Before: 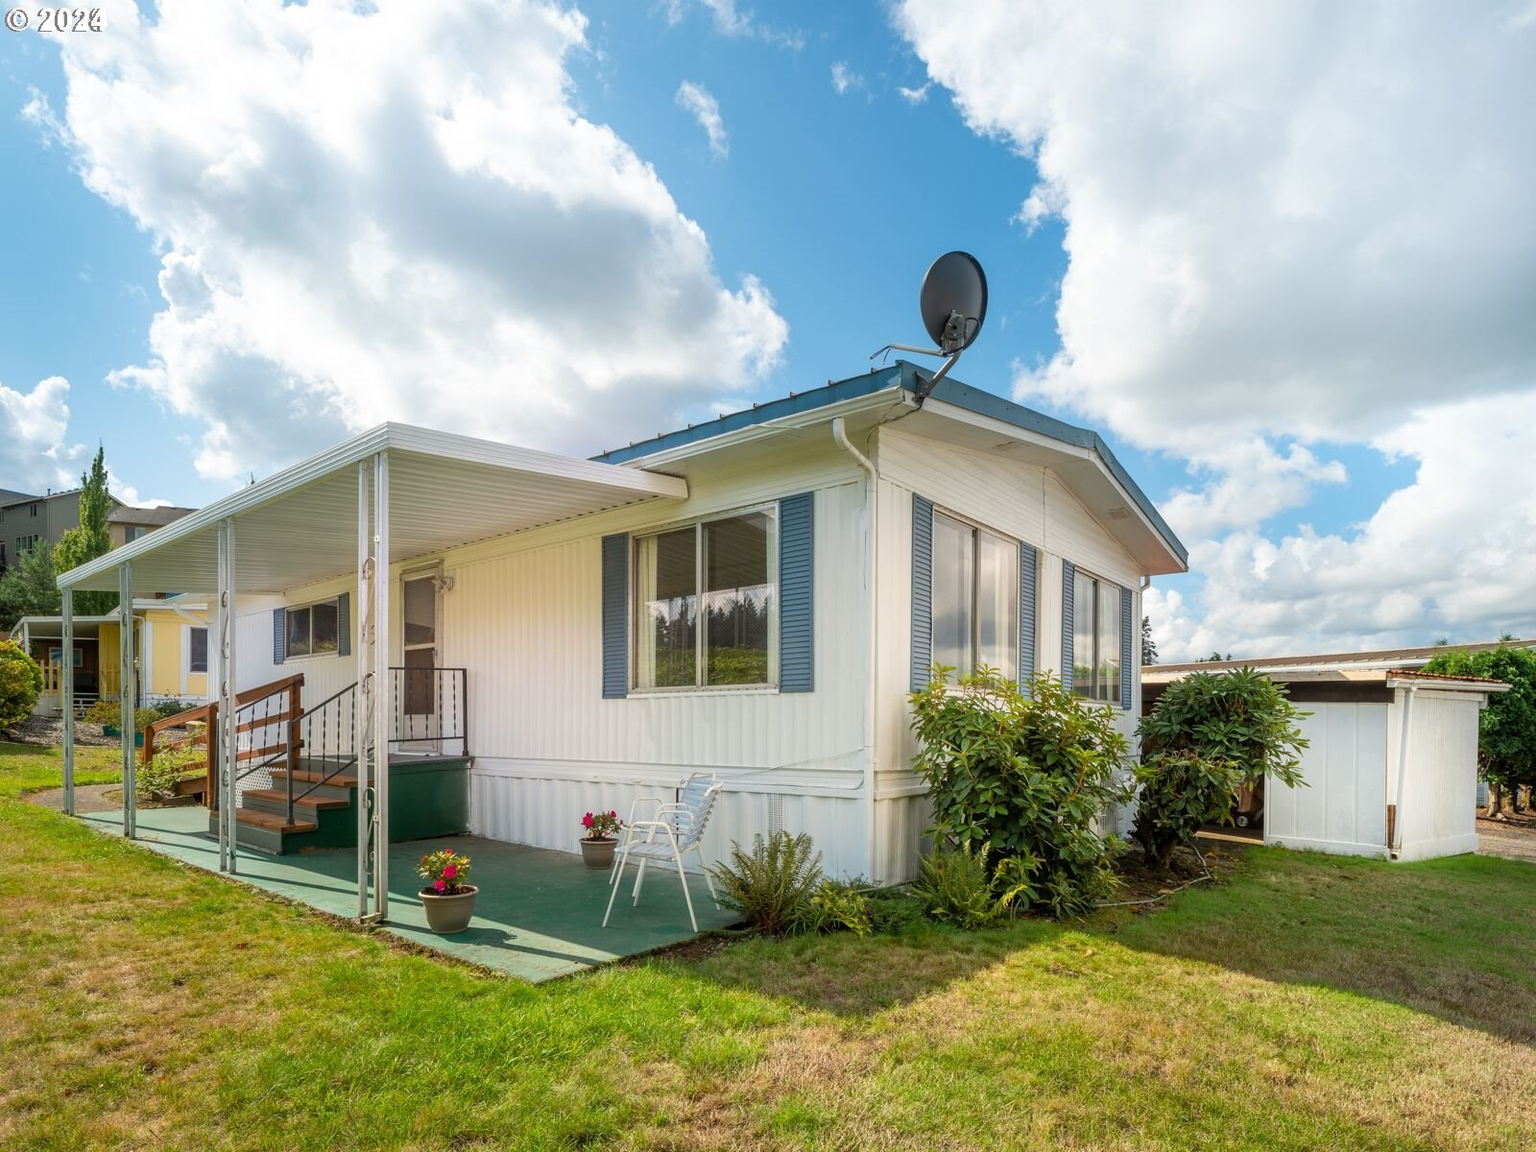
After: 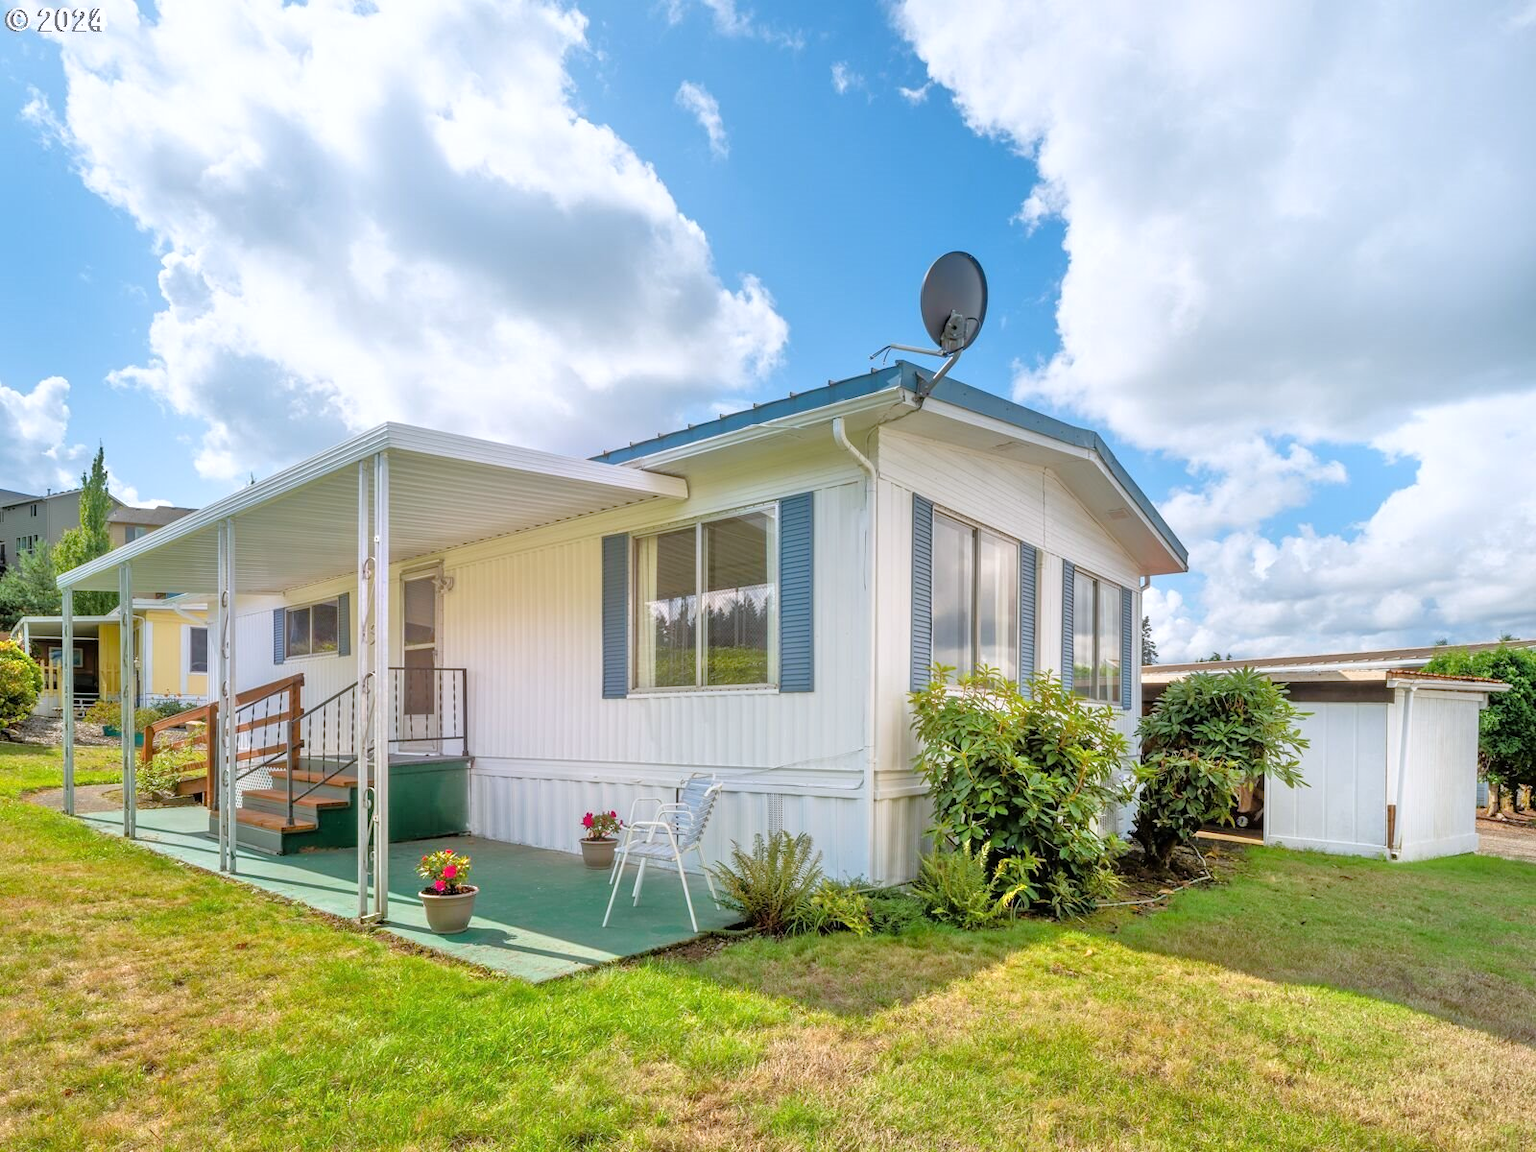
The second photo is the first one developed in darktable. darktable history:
white balance: red 0.984, blue 1.059
tone equalizer: -7 EV 0.15 EV, -6 EV 0.6 EV, -5 EV 1.15 EV, -4 EV 1.33 EV, -3 EV 1.15 EV, -2 EV 0.6 EV, -1 EV 0.15 EV, mask exposure compensation -0.5 EV
